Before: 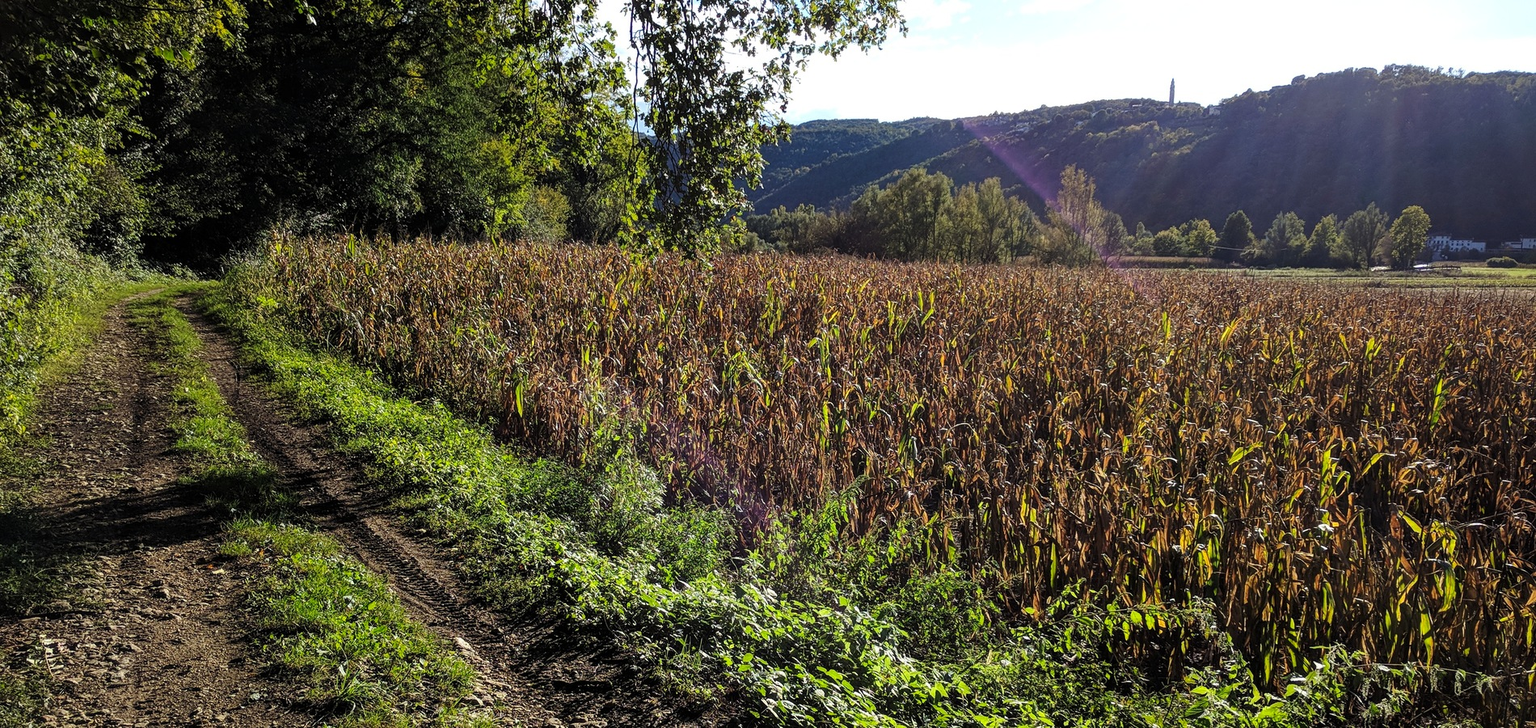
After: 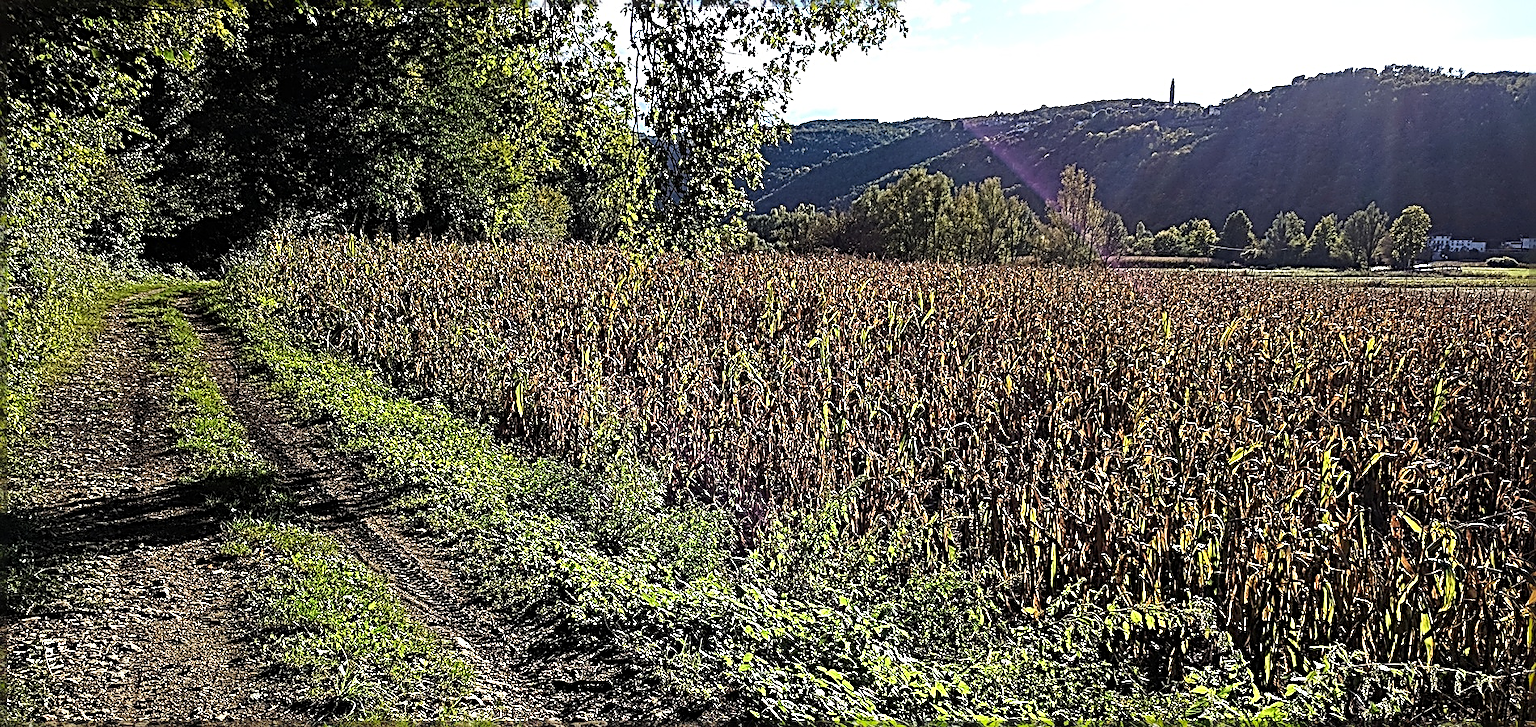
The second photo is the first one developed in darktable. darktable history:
sharpen: radius 3.205, amount 1.73
shadows and highlights: radius 333.71, shadows 64.66, highlights 4.3, compress 87.78%, soften with gaussian
